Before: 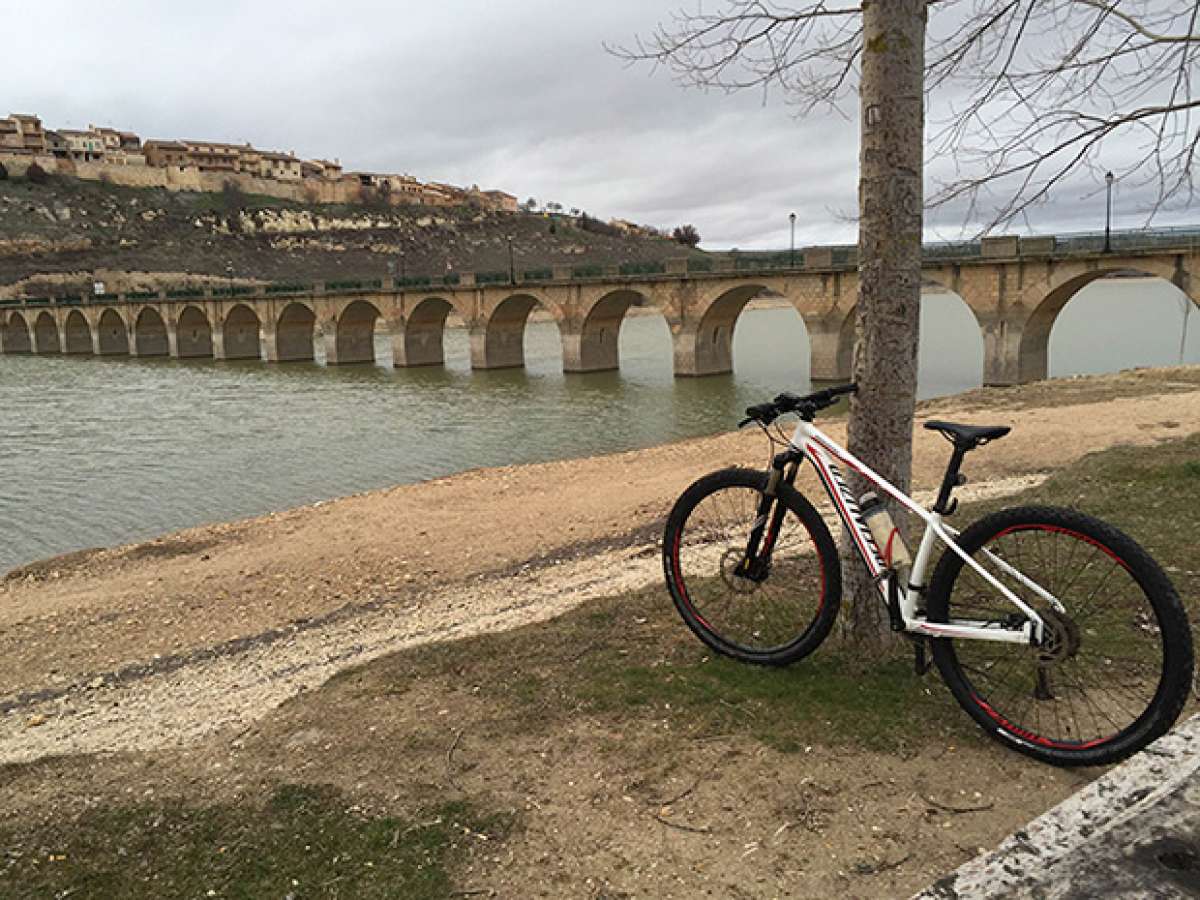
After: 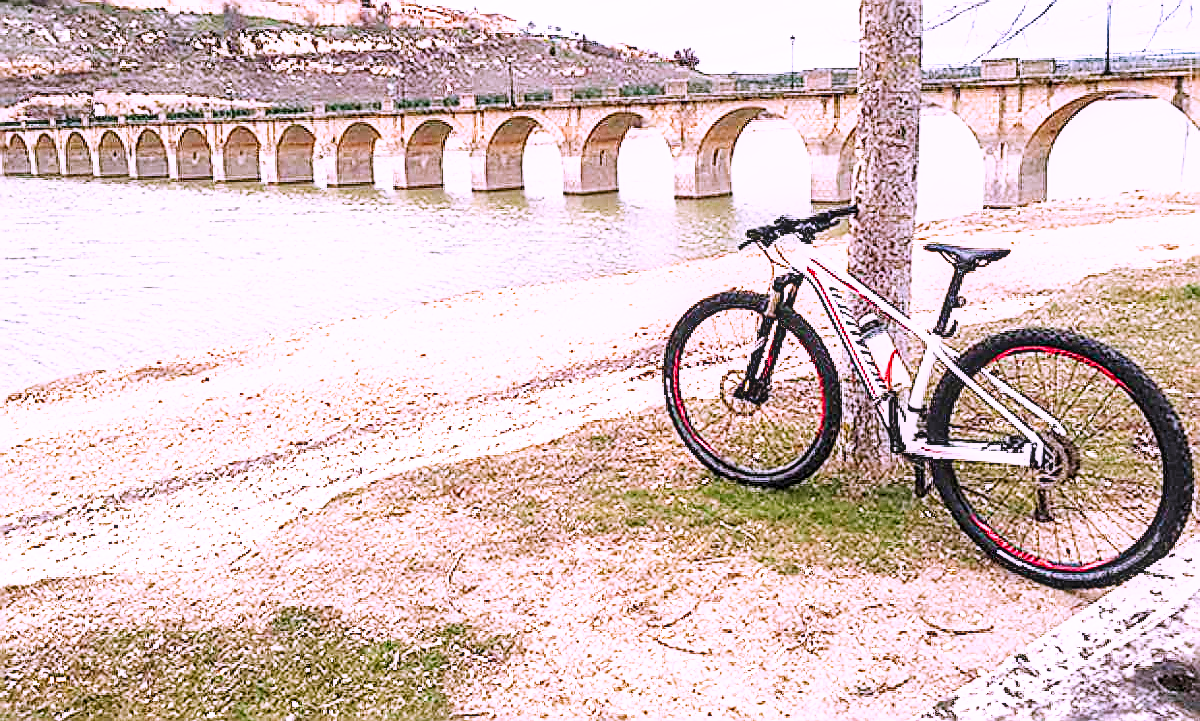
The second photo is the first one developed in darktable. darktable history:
crop and rotate: top 19.847%
contrast brightness saturation: saturation 0.1
local contrast: detail 130%
exposure: black level correction 0, exposure 1.282 EV, compensate highlight preservation false
sharpen: radius 1.639, amount 1.278
color correction: highlights a* 15.15, highlights b* -24.82
base curve: curves: ch0 [(0, 0.003) (0.001, 0.002) (0.006, 0.004) (0.02, 0.022) (0.048, 0.086) (0.094, 0.234) (0.162, 0.431) (0.258, 0.629) (0.385, 0.8) (0.548, 0.918) (0.751, 0.988) (1, 1)], preserve colors none
